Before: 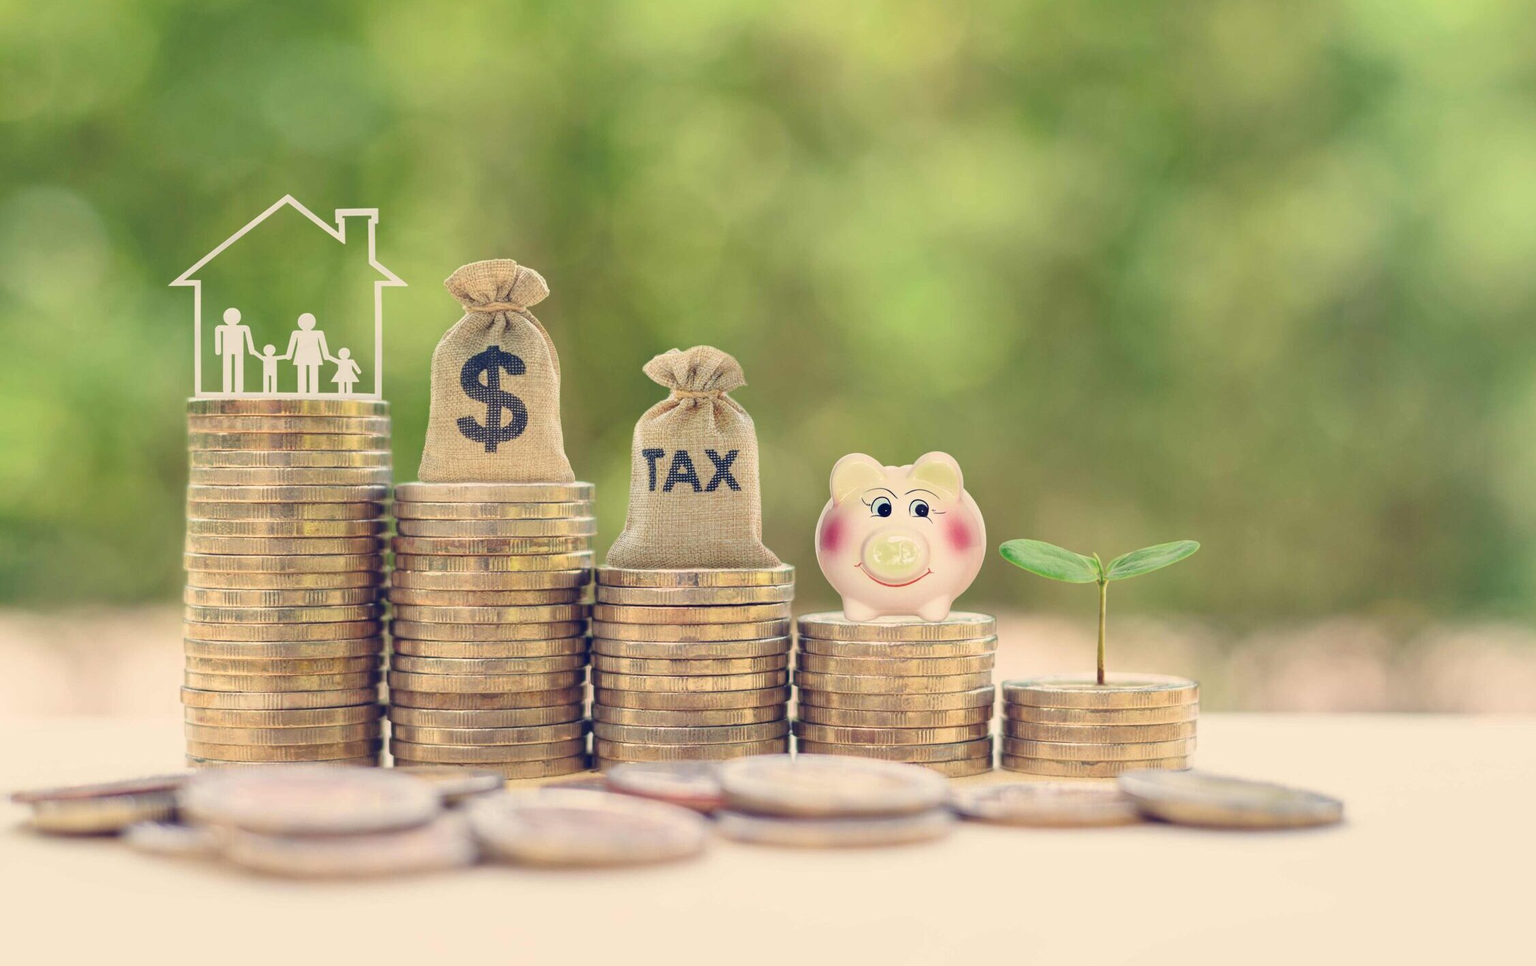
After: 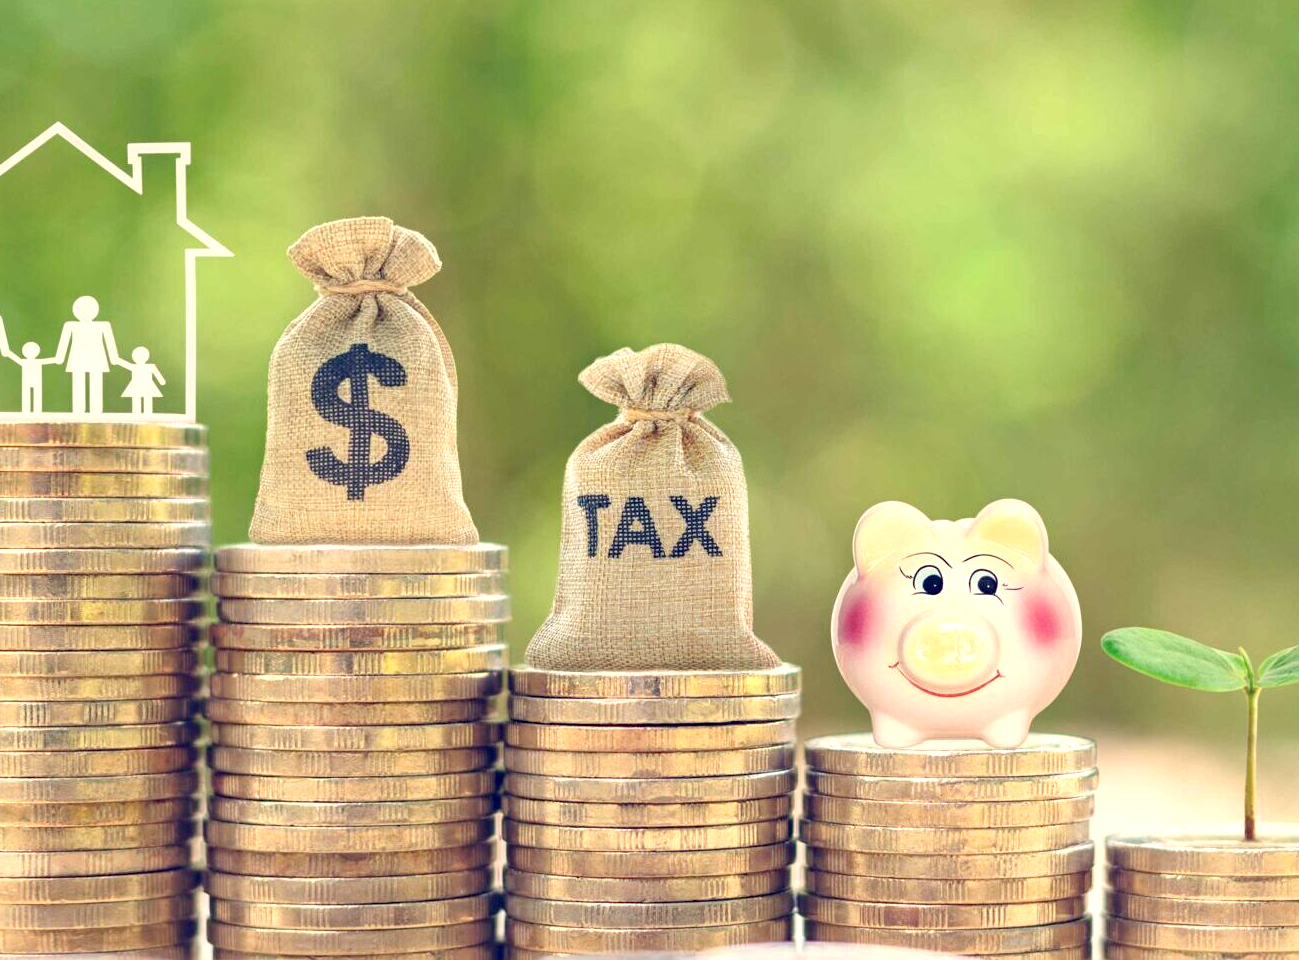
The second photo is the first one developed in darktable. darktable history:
crop: left 16.18%, top 11.518%, right 26.123%, bottom 20.622%
exposure: black level correction 0.001, exposure 0.5 EV, compensate exposure bias true, compensate highlight preservation false
tone equalizer: mask exposure compensation -0.502 EV
haze removal: compatibility mode true, adaptive false
